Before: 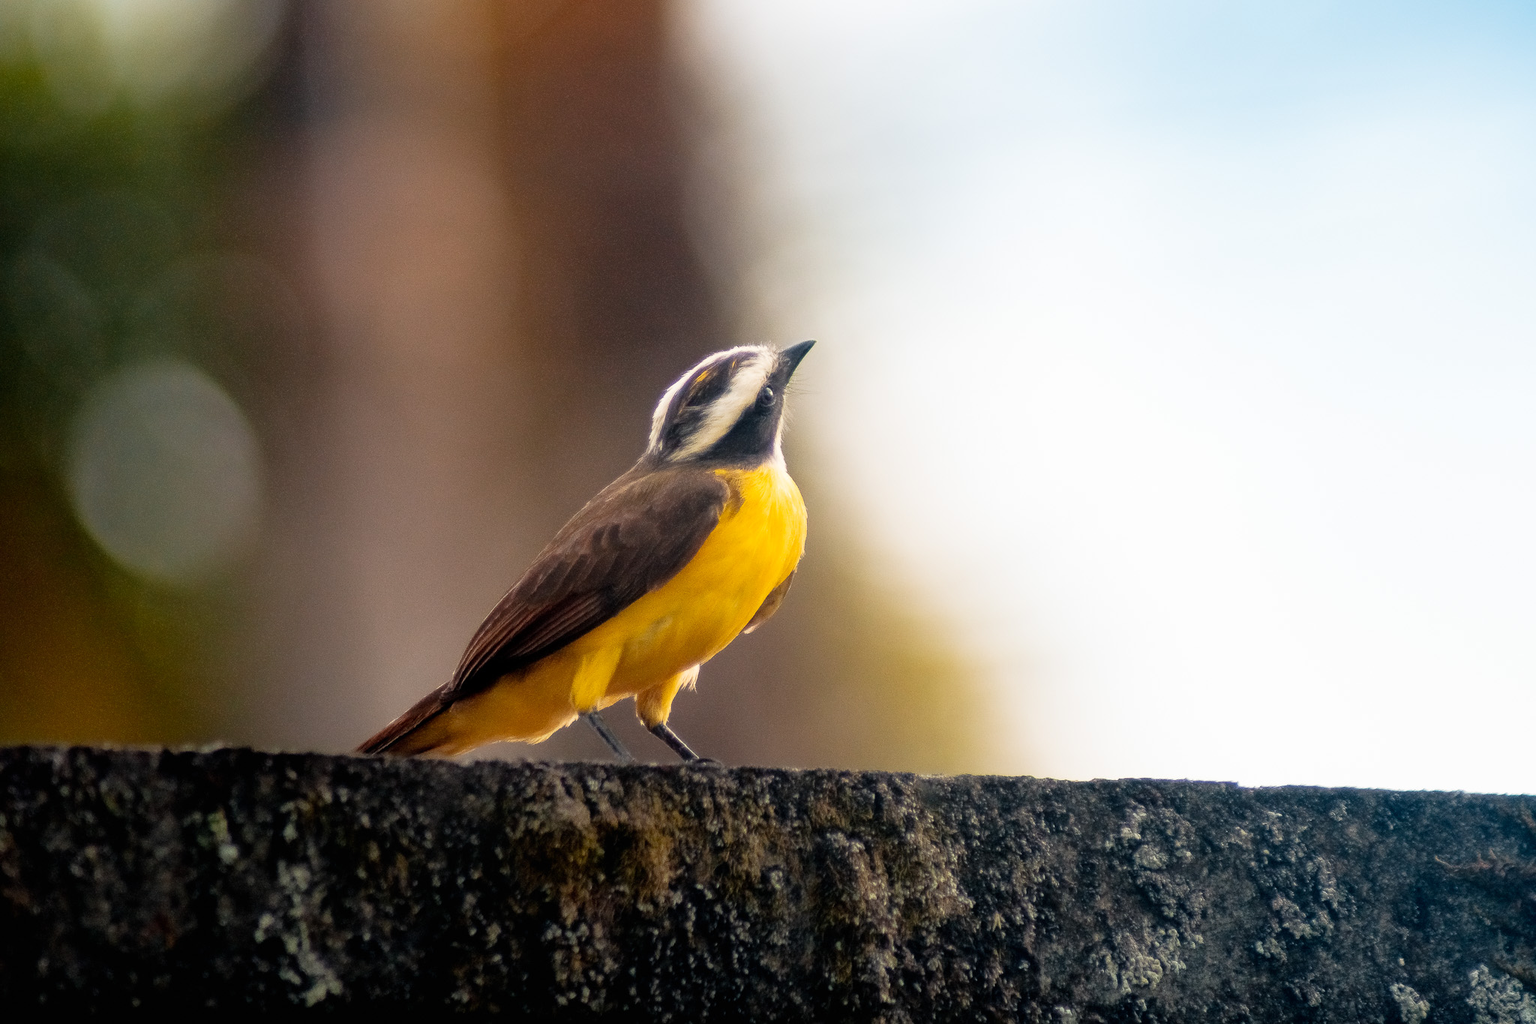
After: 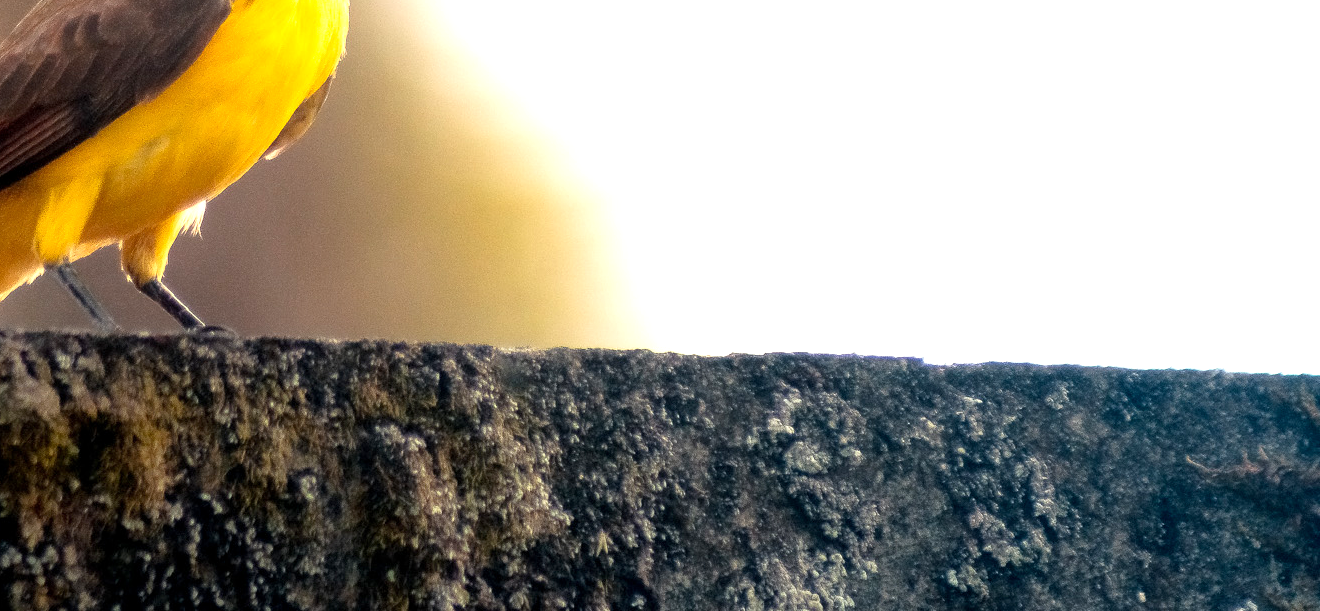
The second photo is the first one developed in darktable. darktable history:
exposure: black level correction 0.001, exposure 0.955 EV, compensate exposure bias true, compensate highlight preservation false
crop and rotate: left 35.509%, top 50.238%, bottom 4.934%
